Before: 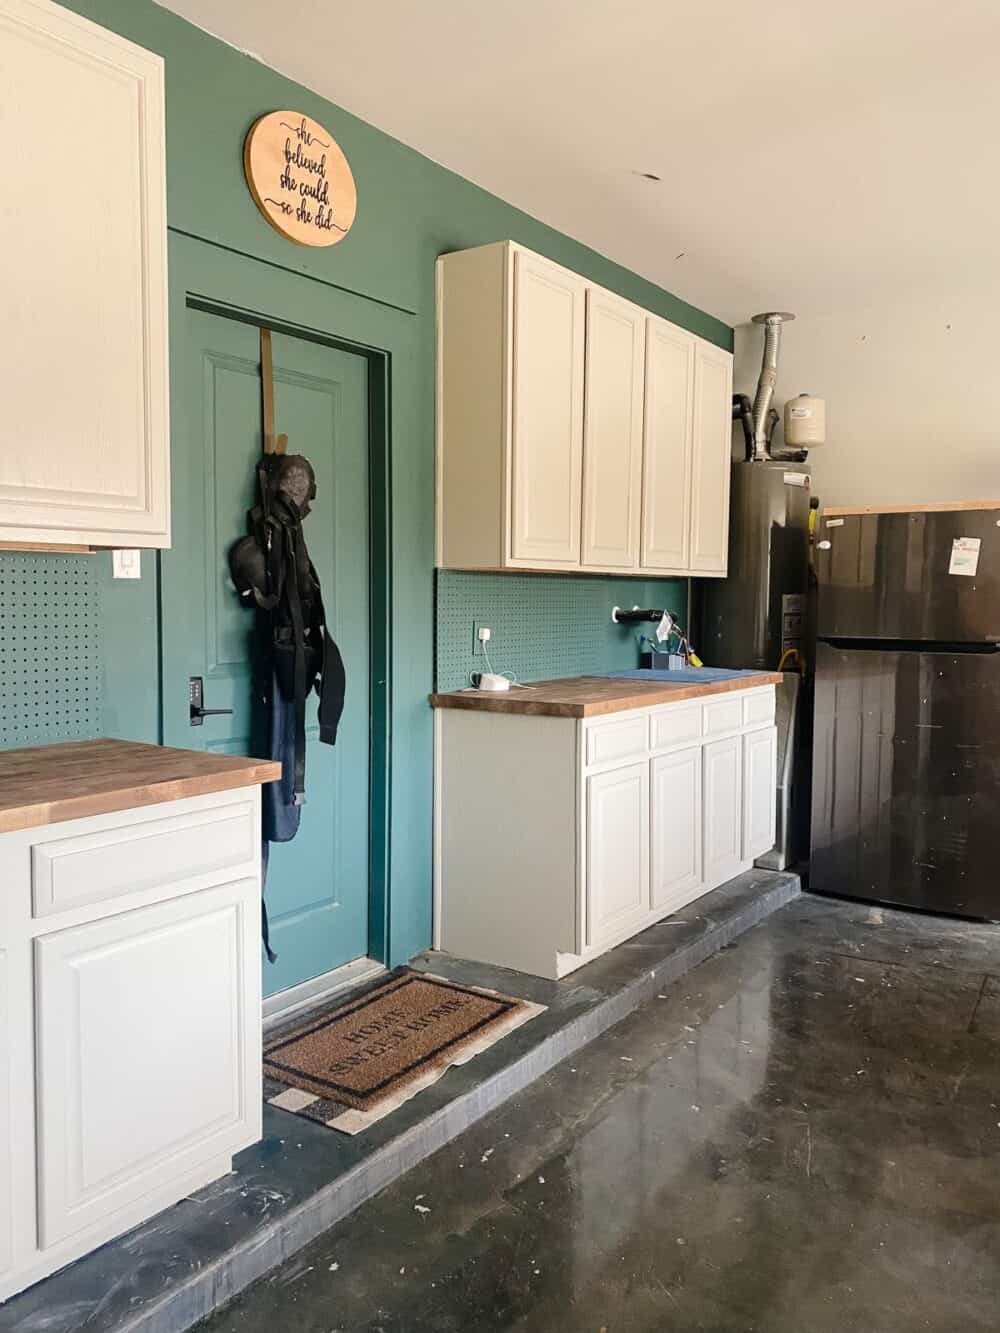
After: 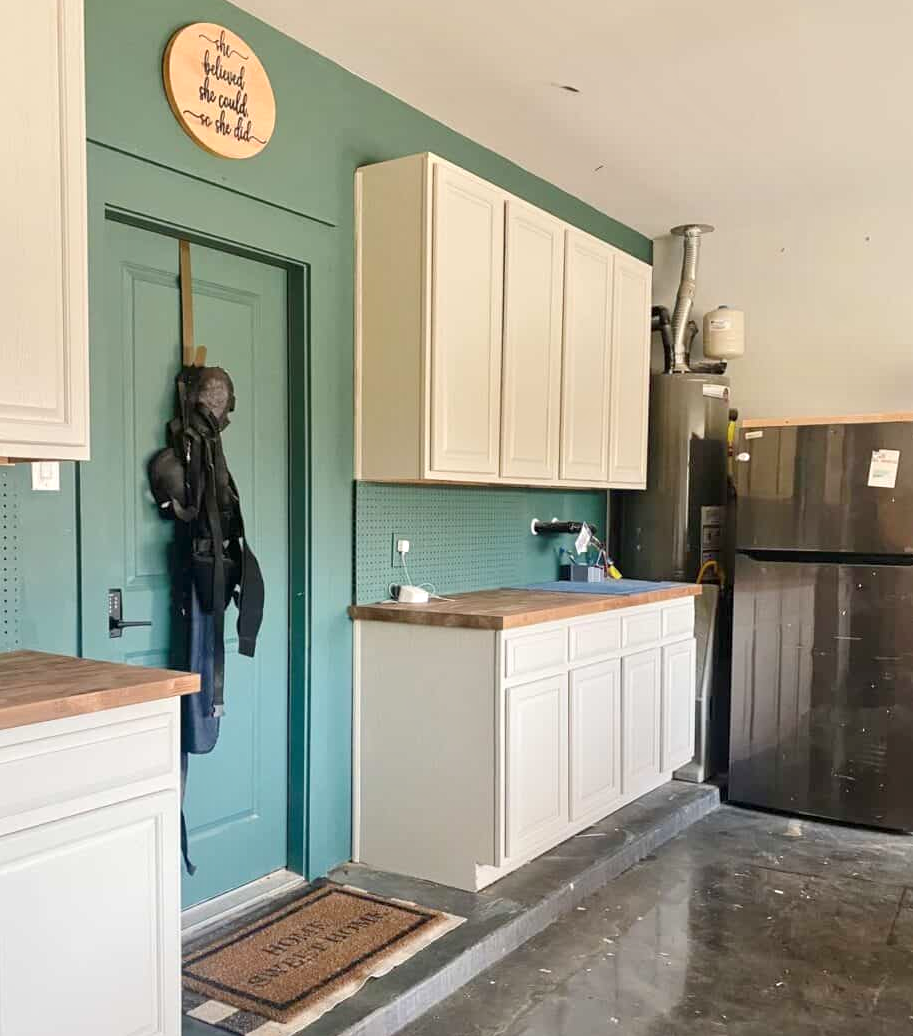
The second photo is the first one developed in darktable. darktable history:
tone equalizer: -8 EV 1 EV, -7 EV 1 EV, -6 EV 1 EV, -5 EV 1 EV, -4 EV 1 EV, -3 EV 0.75 EV, -2 EV 0.5 EV, -1 EV 0.25 EV
crop: left 8.155%, top 6.611%, bottom 15.385%
